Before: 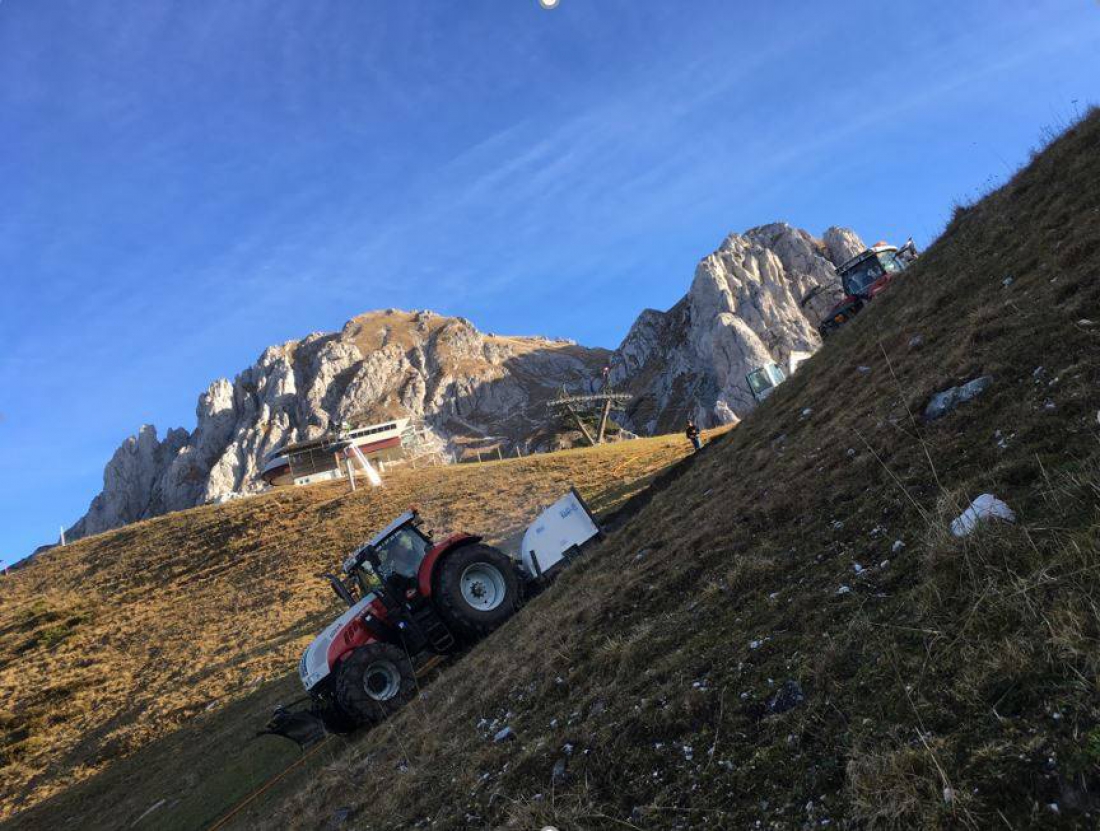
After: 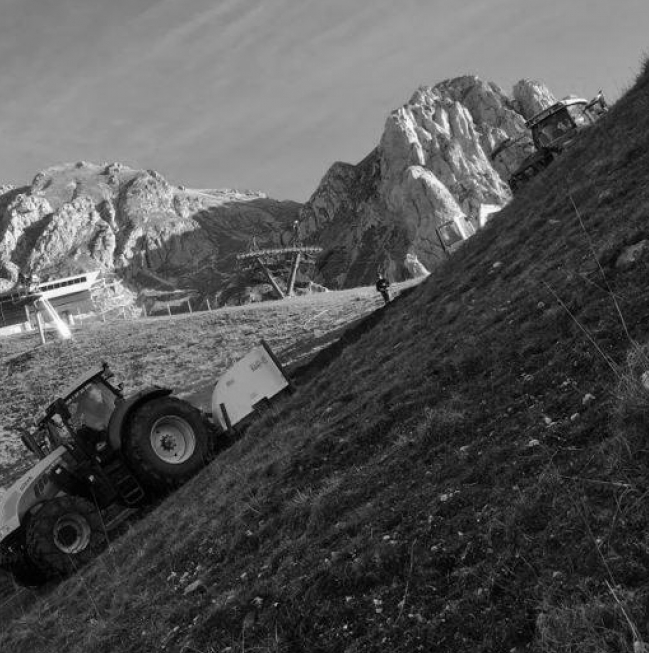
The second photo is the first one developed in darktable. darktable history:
color correction: highlights a* -20.17, highlights b* 20.27, shadows a* 20.03, shadows b* -20.46, saturation 0.43
crop and rotate: left 28.256%, top 17.734%, right 12.656%, bottom 3.573%
tone equalizer: on, module defaults
monochrome: a 32, b 64, size 2.3
